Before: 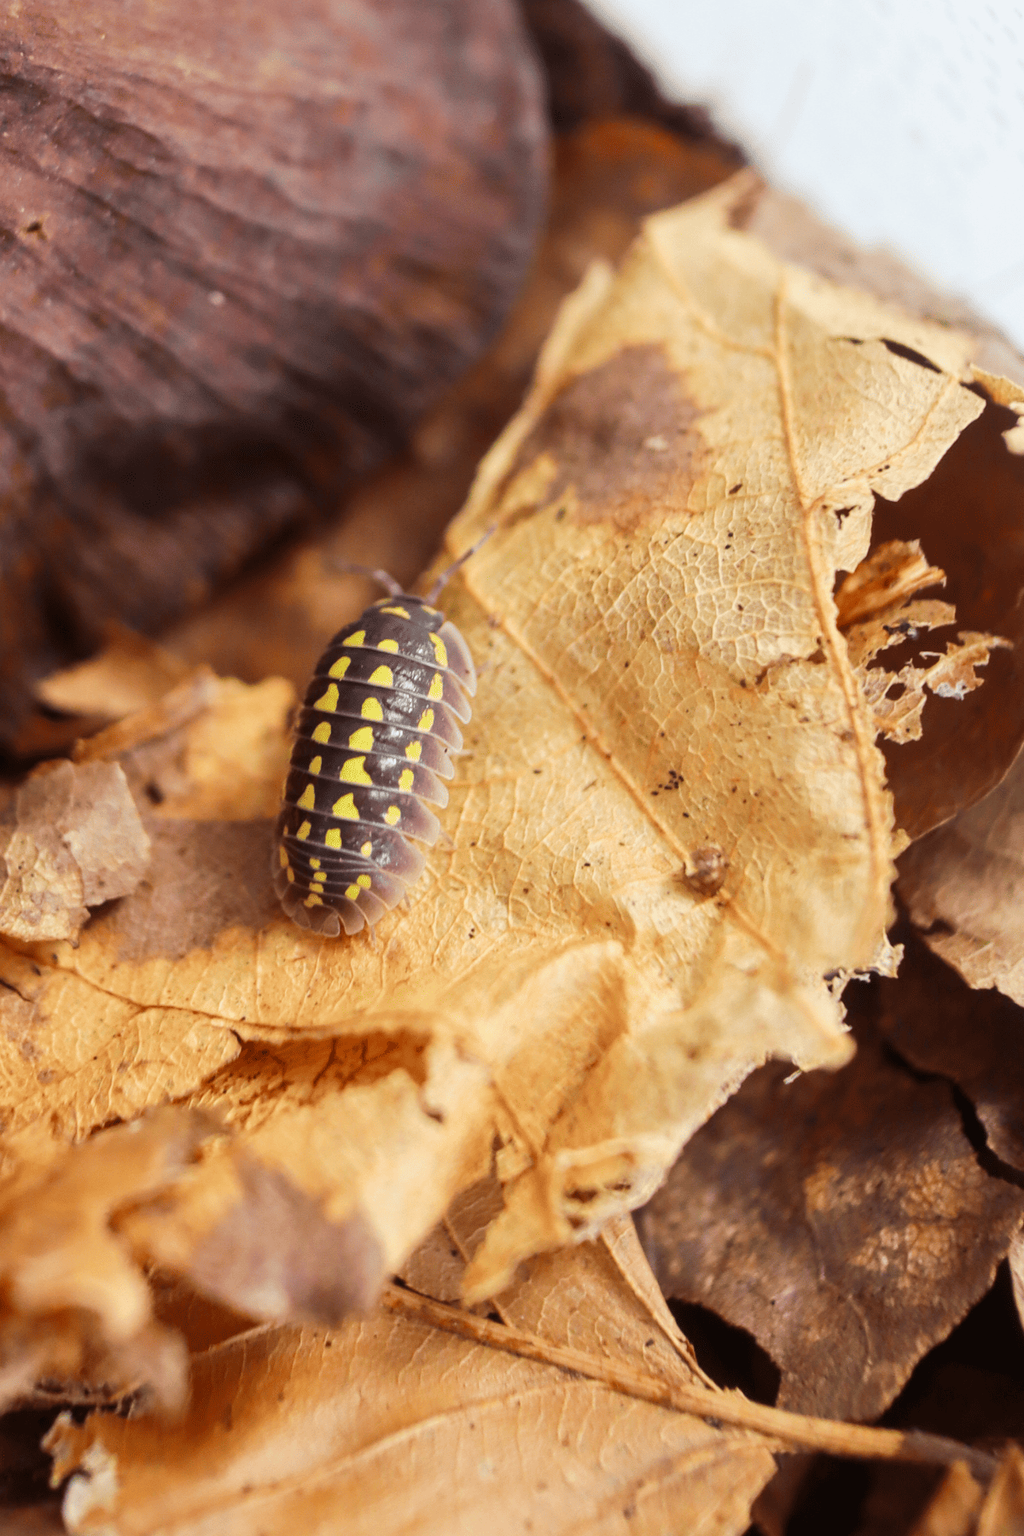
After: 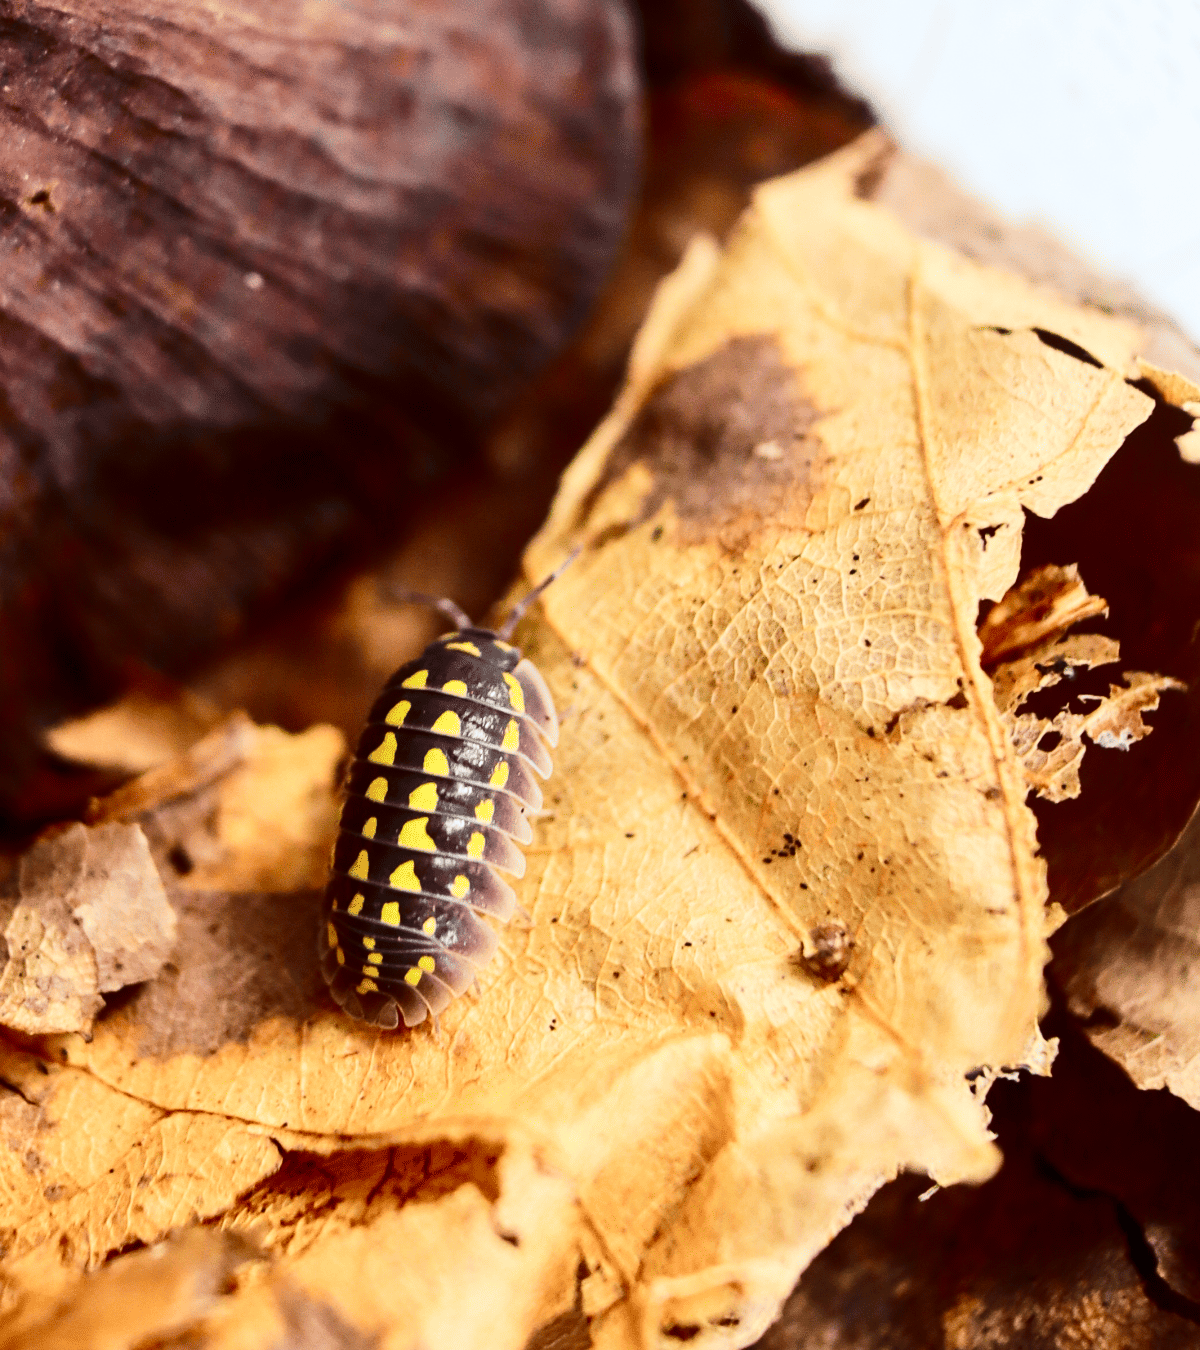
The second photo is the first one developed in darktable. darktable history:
crop: top 3.857%, bottom 21.132%
contrast brightness saturation: contrast 0.32, brightness -0.08, saturation 0.17
